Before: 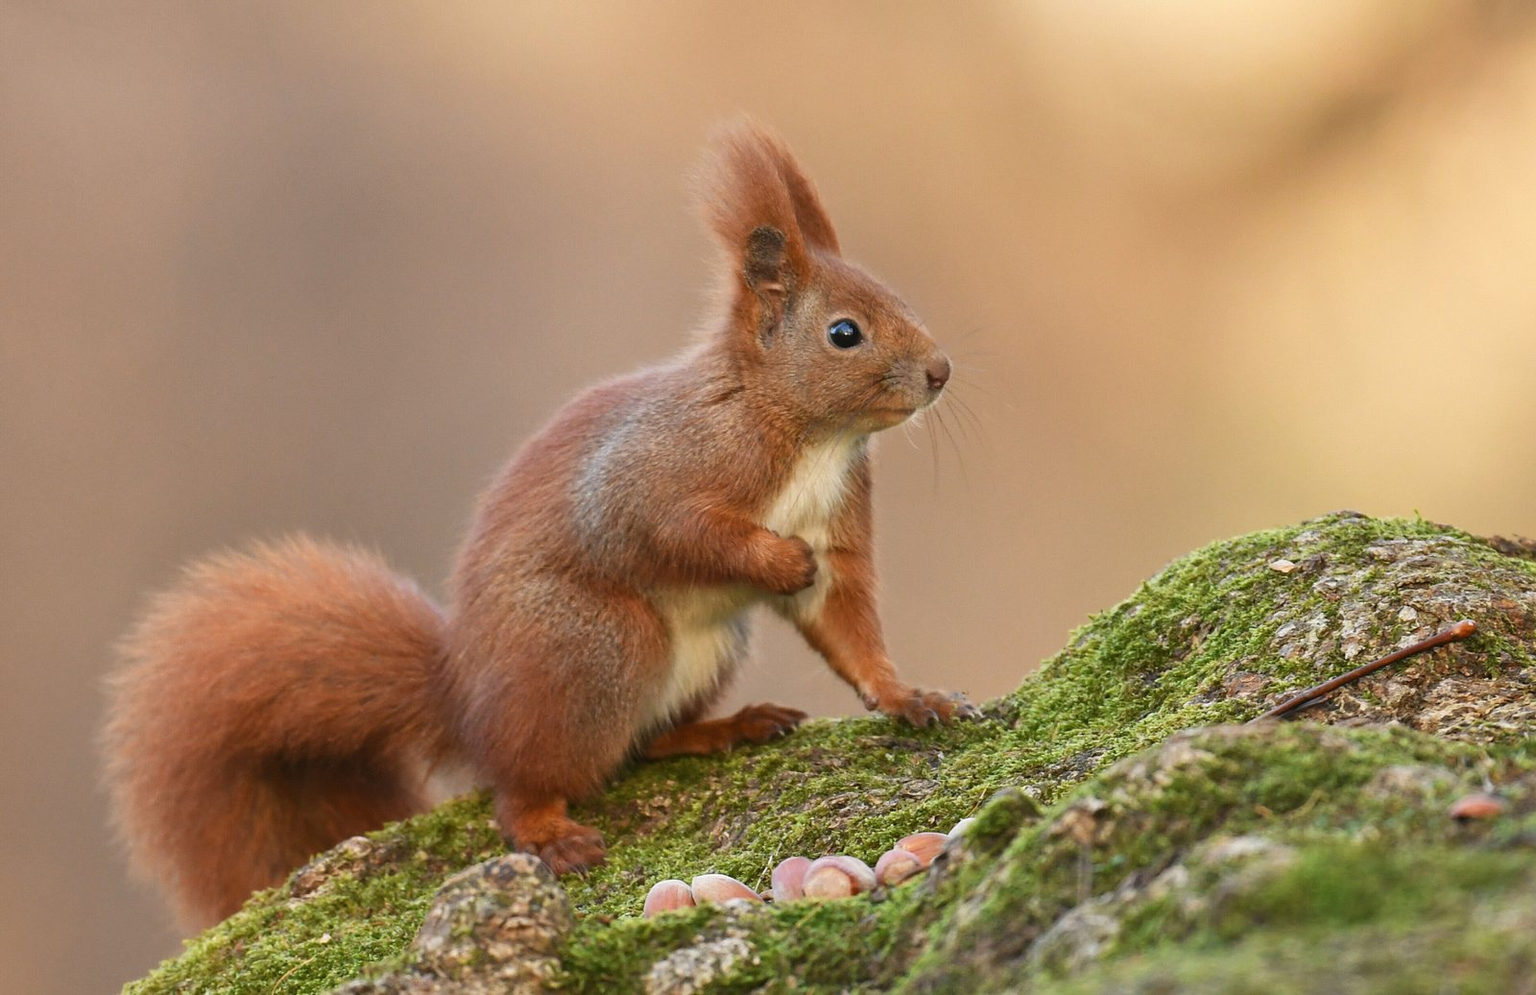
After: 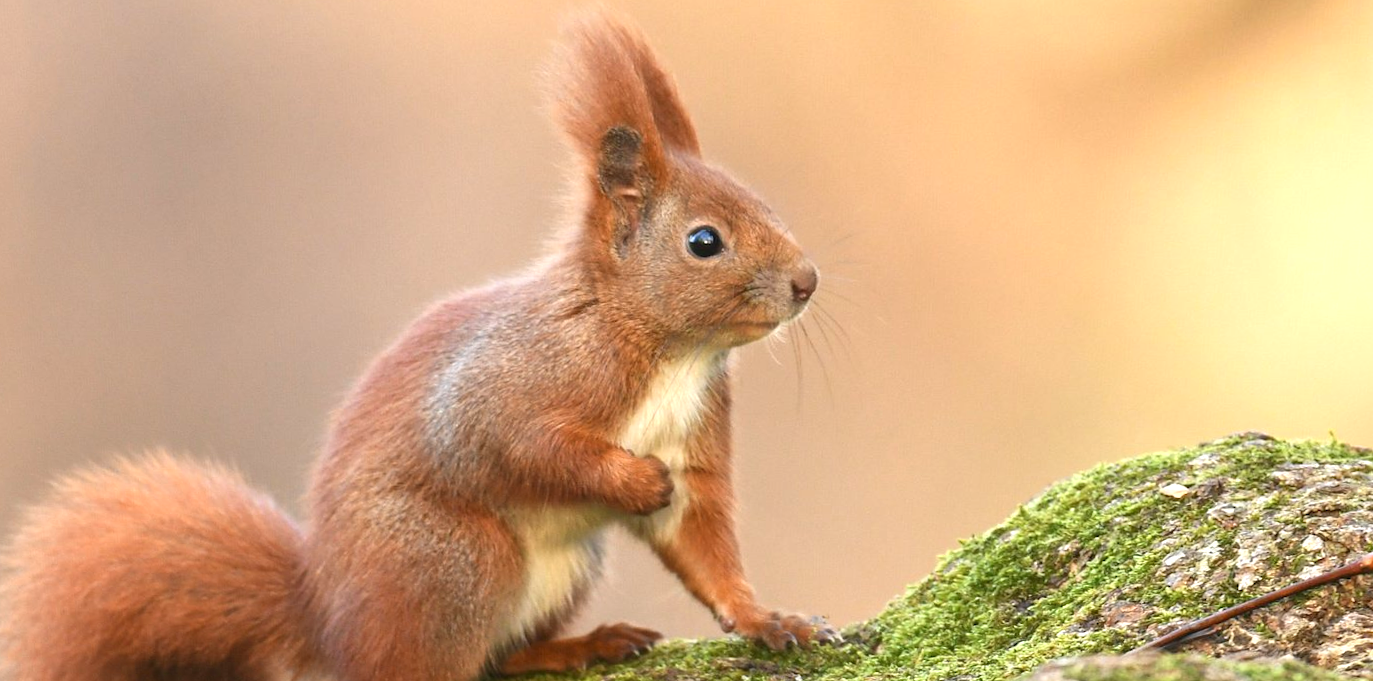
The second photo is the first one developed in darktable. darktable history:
tone equalizer: on, module defaults
exposure: black level correction 0, exposure 0.7 EV, compensate exposure bias true, compensate highlight preservation false
rotate and perspective: rotation 0.062°, lens shift (vertical) 0.115, lens shift (horizontal) -0.133, crop left 0.047, crop right 0.94, crop top 0.061, crop bottom 0.94
crop: left 5.596%, top 10.314%, right 3.534%, bottom 19.395%
